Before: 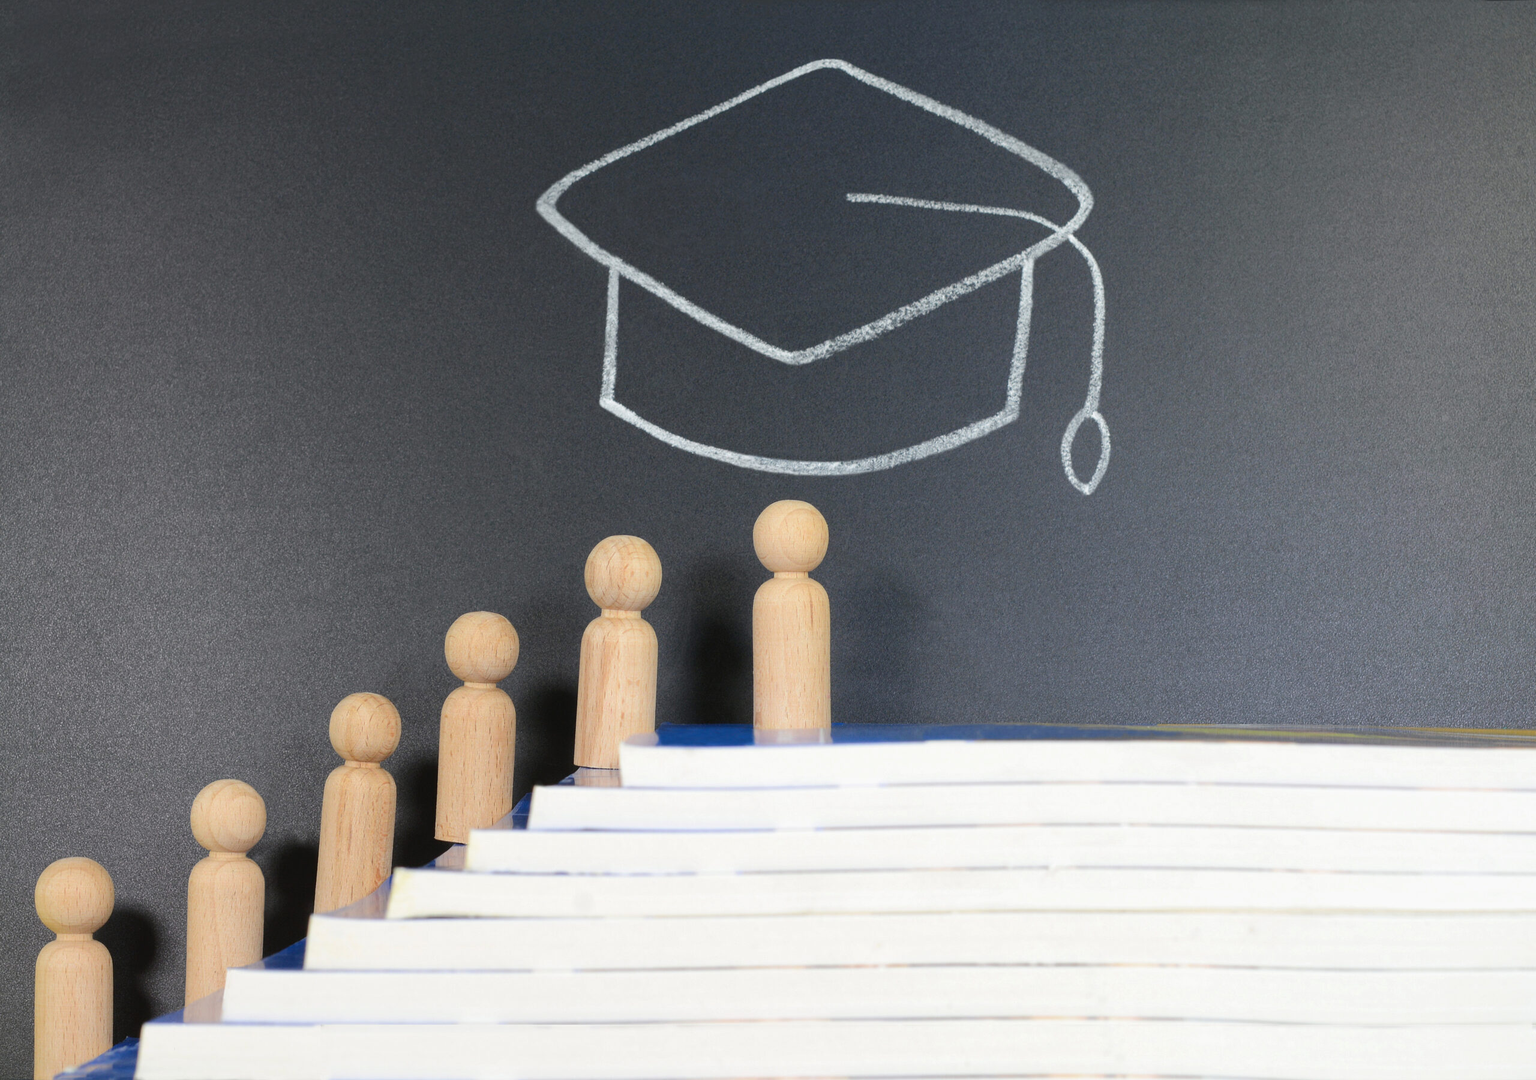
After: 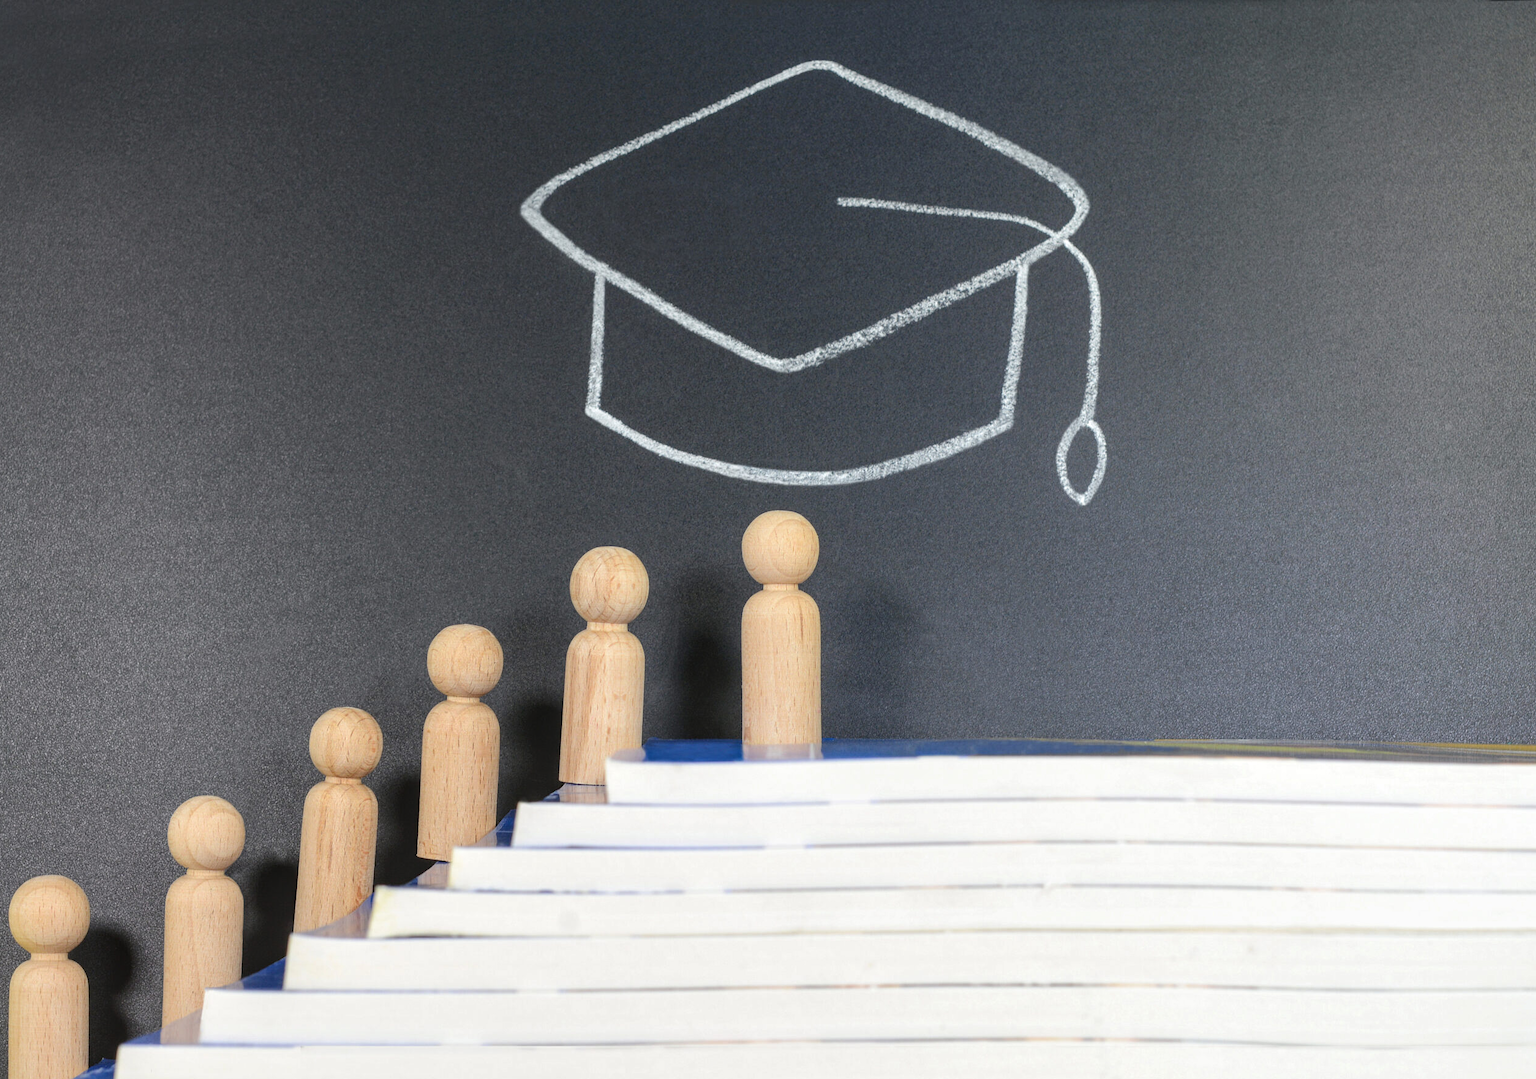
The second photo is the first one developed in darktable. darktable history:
crop: left 1.743%, right 0.268%, bottom 2.011%
local contrast: detail 130%
